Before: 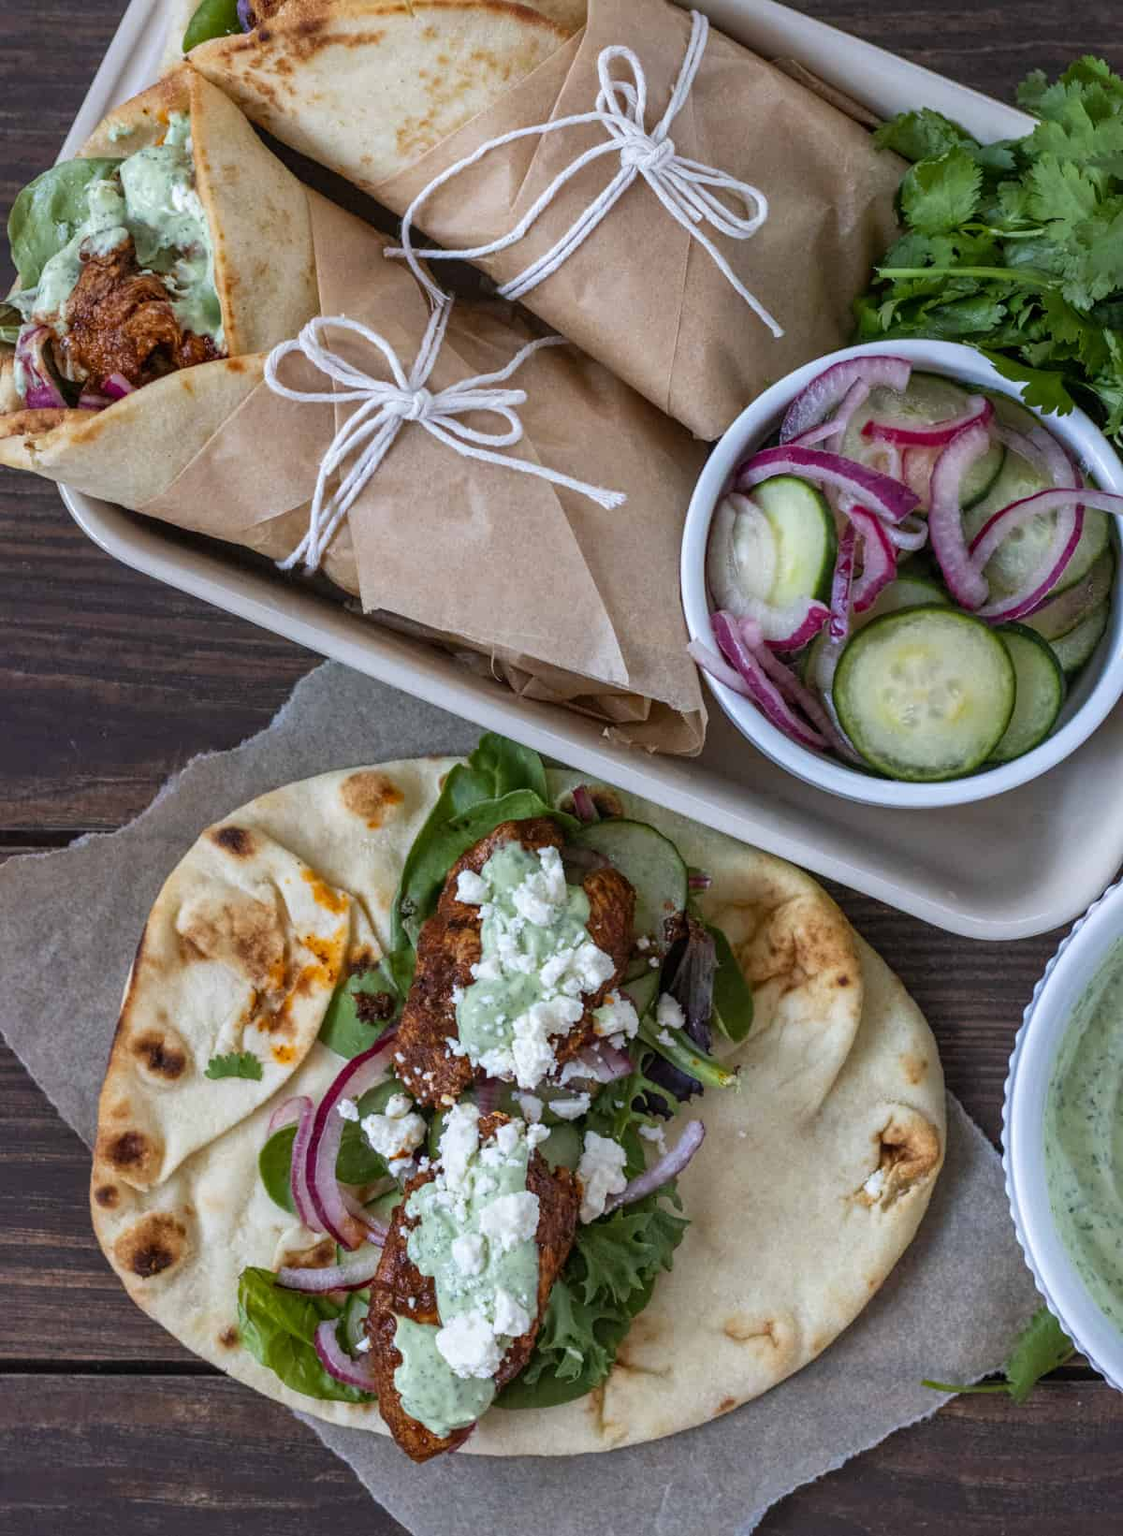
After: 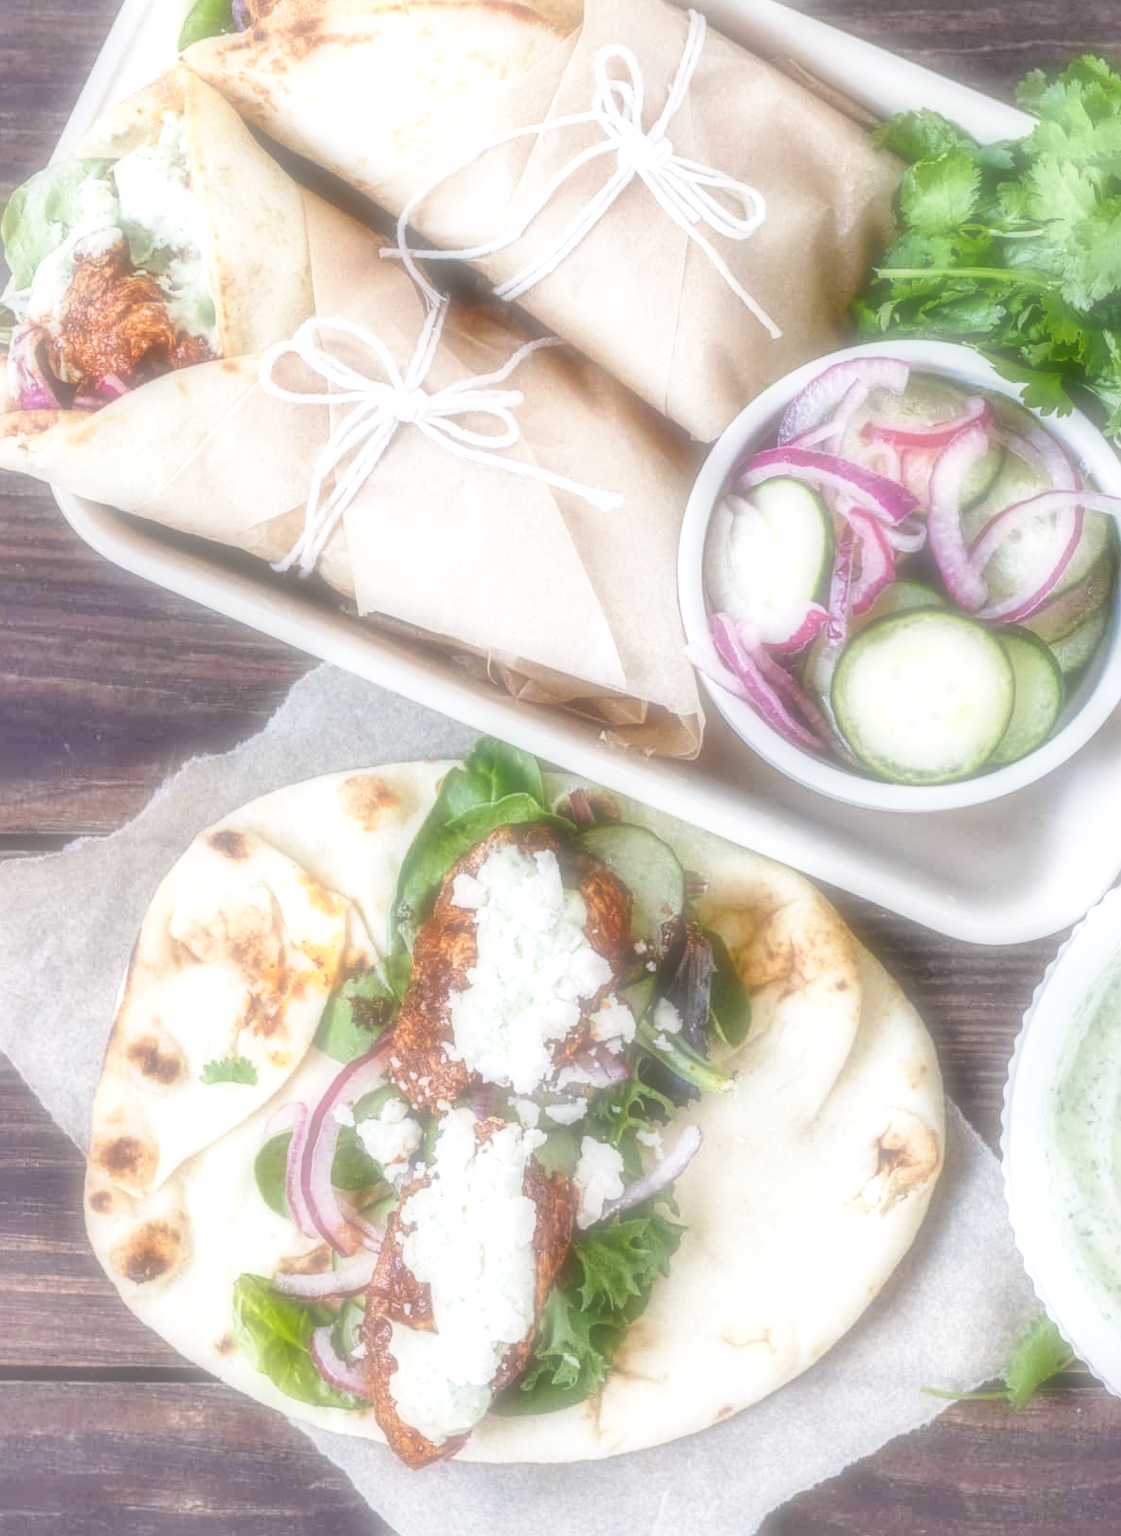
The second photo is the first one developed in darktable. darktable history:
soften: on, module defaults
crop and rotate: left 0.614%, top 0.179%, bottom 0.309%
exposure: black level correction 0, exposure 1 EV, compensate exposure bias true, compensate highlight preservation false
base curve: curves: ch0 [(0, 0) (0.028, 0.03) (0.121, 0.232) (0.46, 0.748) (0.859, 0.968) (1, 1)], preserve colors none
local contrast: on, module defaults
haze removal: strength -0.1, adaptive false
